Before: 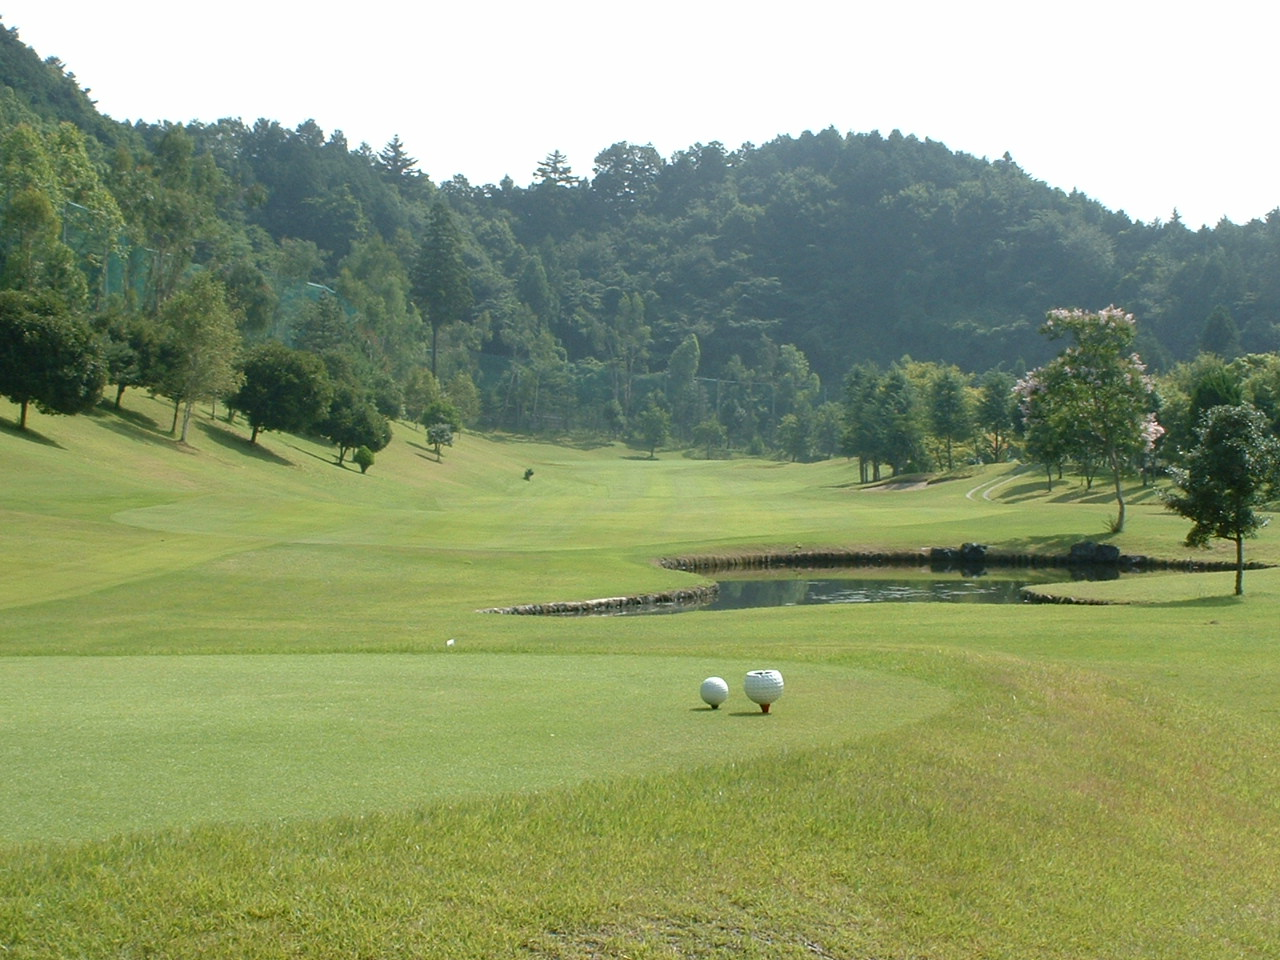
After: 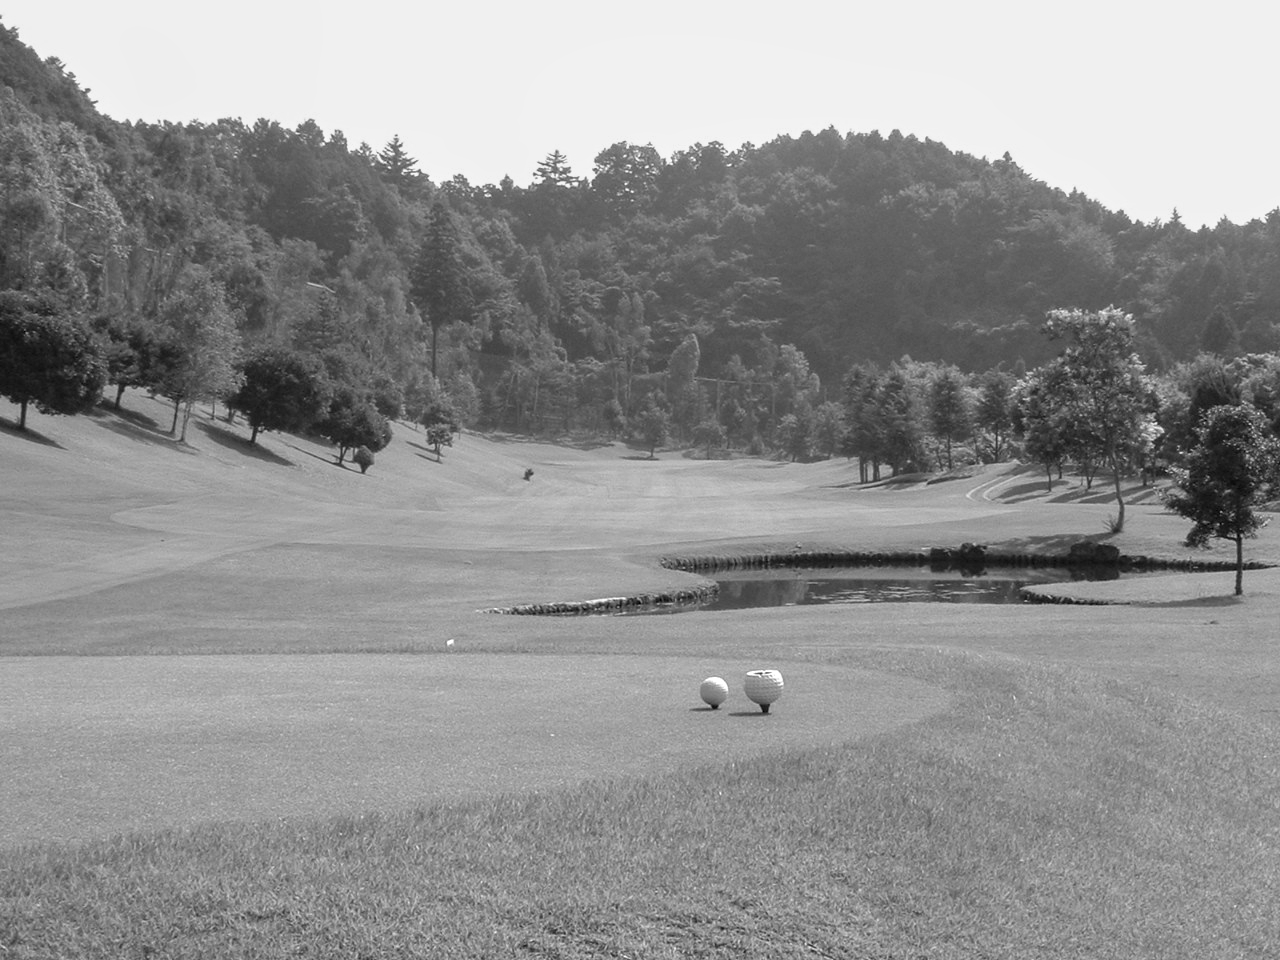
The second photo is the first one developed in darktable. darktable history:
monochrome: a 30.25, b 92.03
local contrast: on, module defaults
